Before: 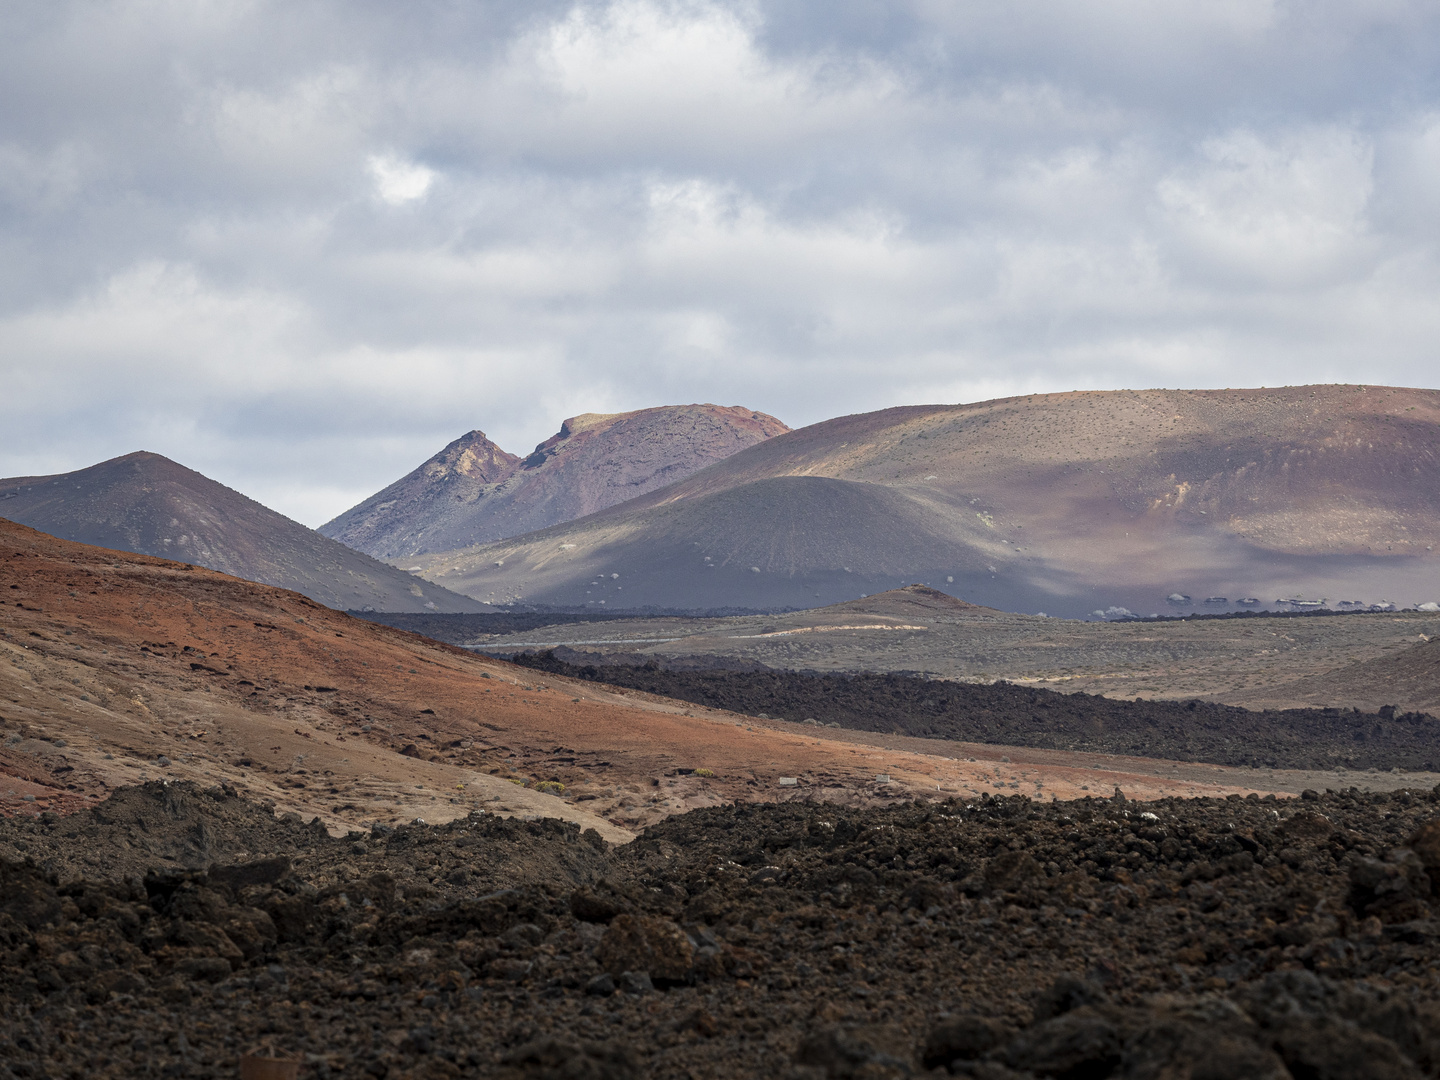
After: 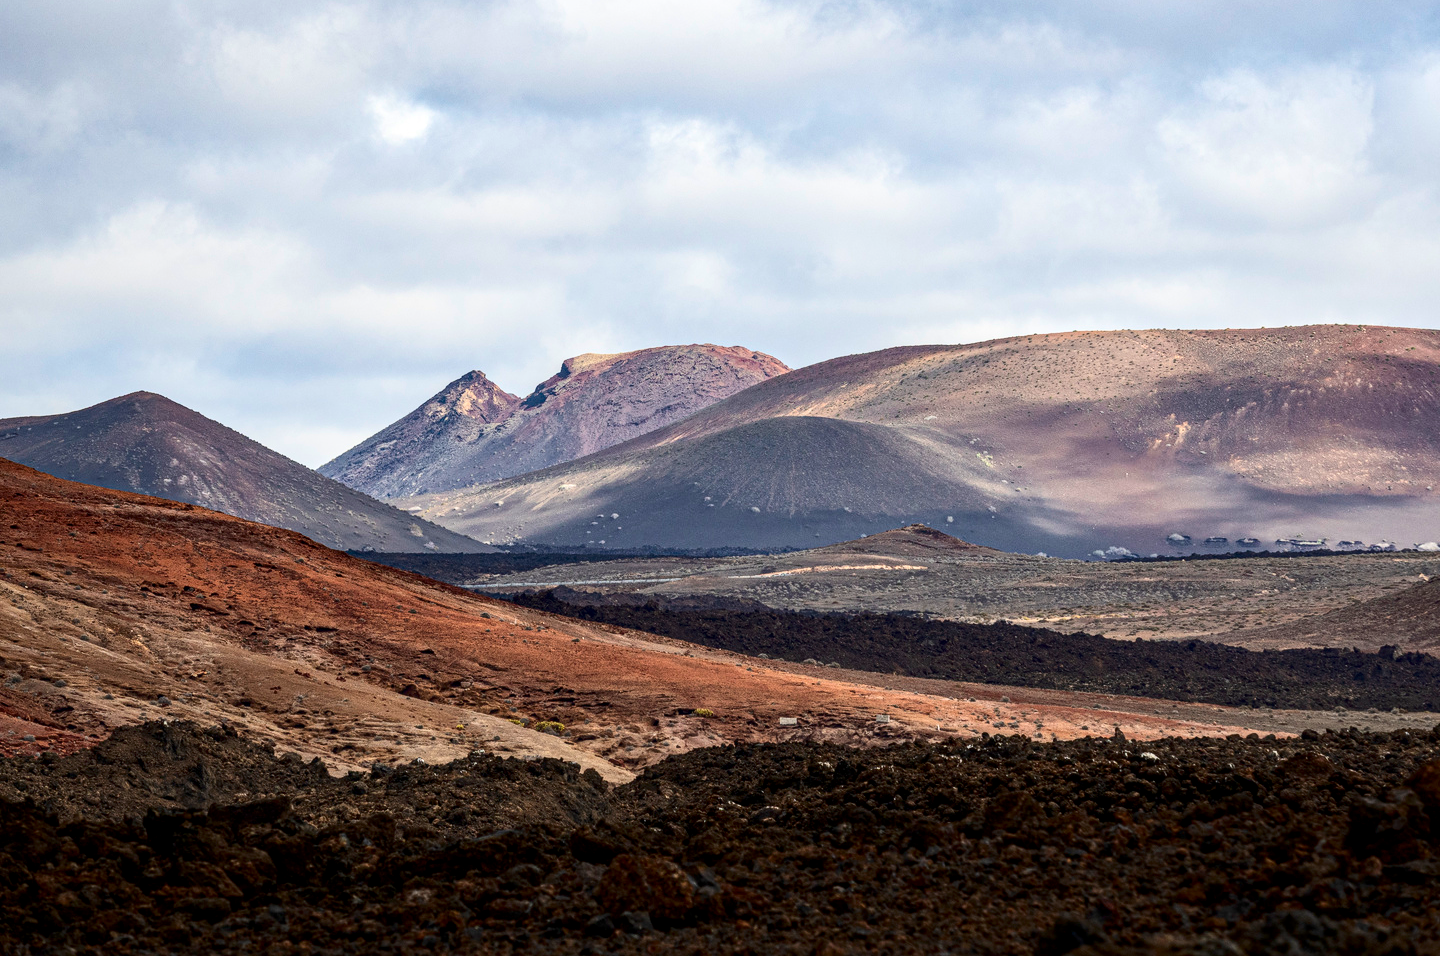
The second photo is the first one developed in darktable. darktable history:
contrast brightness saturation: contrast 0.297
local contrast: on, module defaults
crop and rotate: top 5.556%, bottom 5.916%
color correction: highlights b* 0.034, saturation 1.32
